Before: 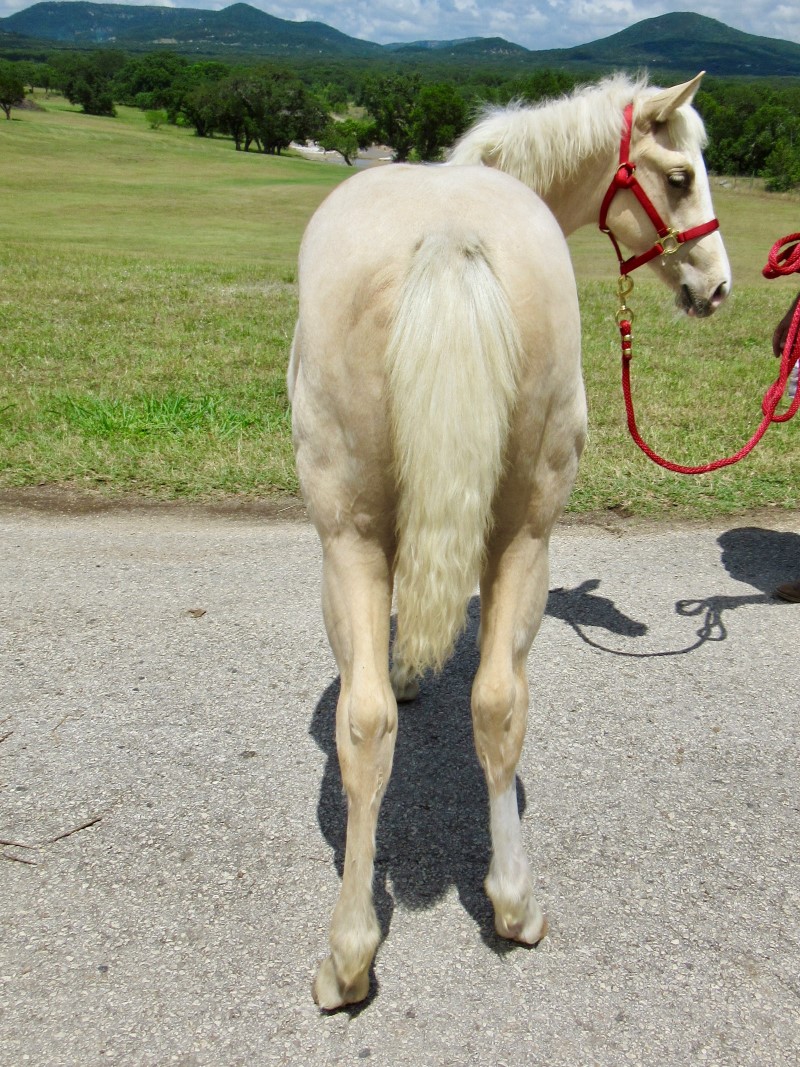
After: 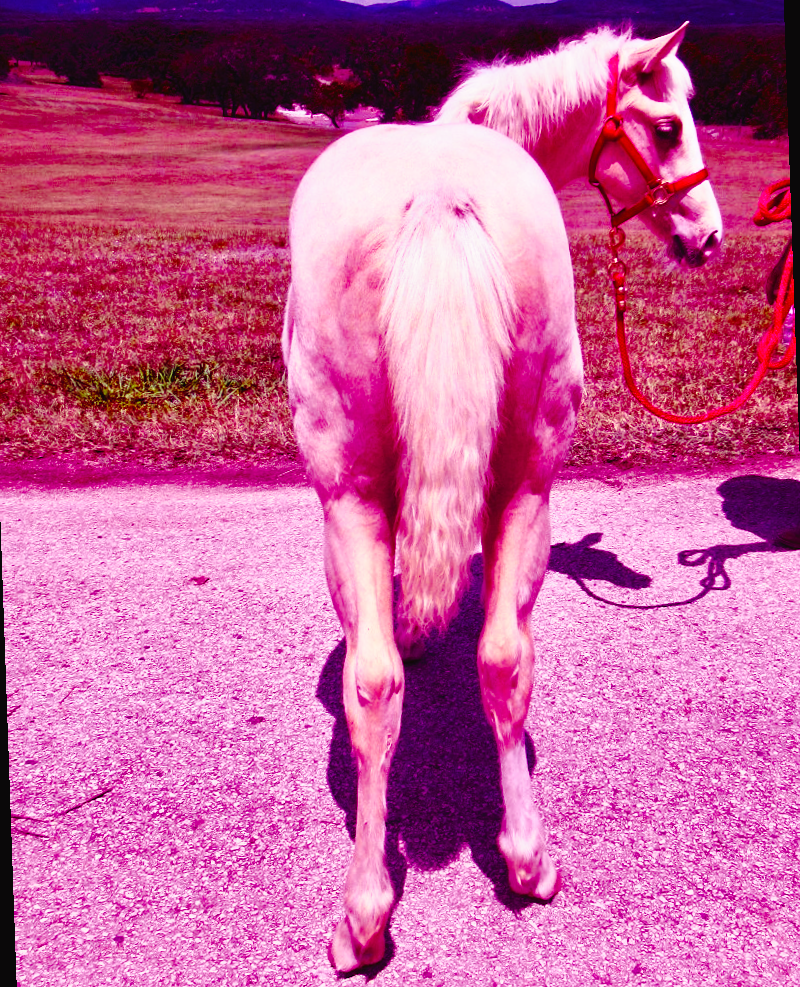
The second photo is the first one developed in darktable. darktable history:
color balance: mode lift, gamma, gain (sRGB), lift [1, 1, 0.101, 1]
base curve: curves: ch0 [(0, 0) (0.028, 0.03) (0.121, 0.232) (0.46, 0.748) (0.859, 0.968) (1, 1)], preserve colors none
rotate and perspective: rotation -2°, crop left 0.022, crop right 0.978, crop top 0.049, crop bottom 0.951
tone curve: curves: ch0 [(0, 0.024) (0.119, 0.146) (0.474, 0.464) (0.718, 0.721) (0.817, 0.839) (1, 0.998)]; ch1 [(0, 0) (0.377, 0.416) (0.439, 0.451) (0.477, 0.477) (0.501, 0.503) (0.538, 0.544) (0.58, 0.602) (0.664, 0.676) (0.783, 0.804) (1, 1)]; ch2 [(0, 0) (0.38, 0.405) (0.463, 0.456) (0.498, 0.497) (0.524, 0.535) (0.578, 0.576) (0.648, 0.665) (1, 1)], color space Lab, independent channels, preserve colors none
